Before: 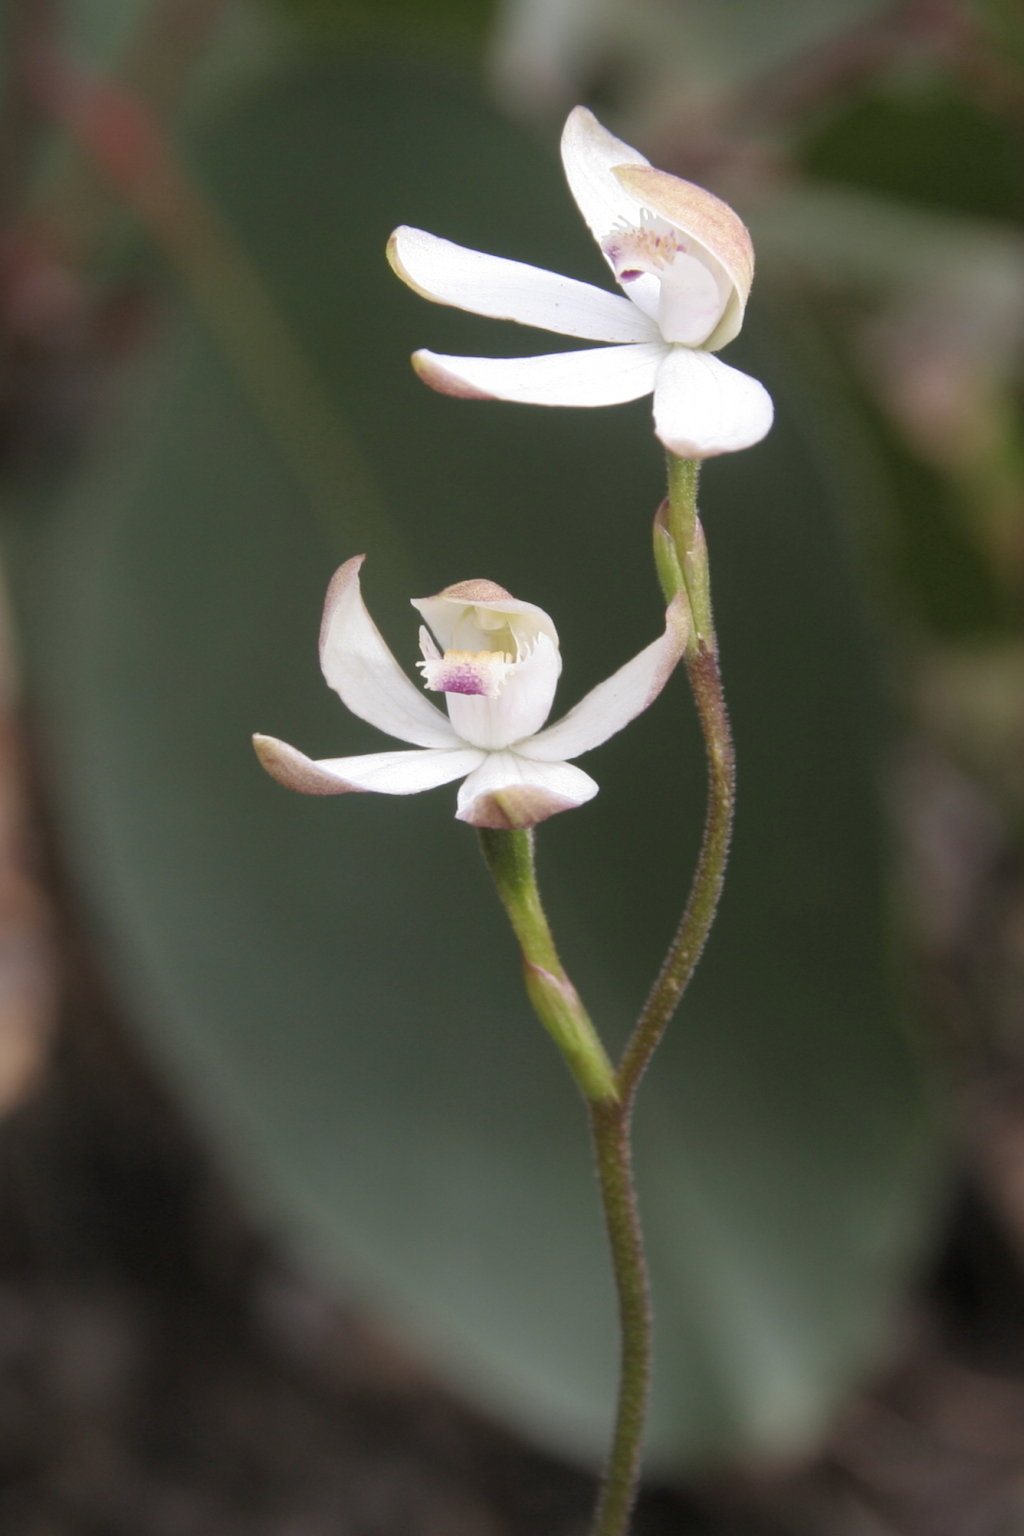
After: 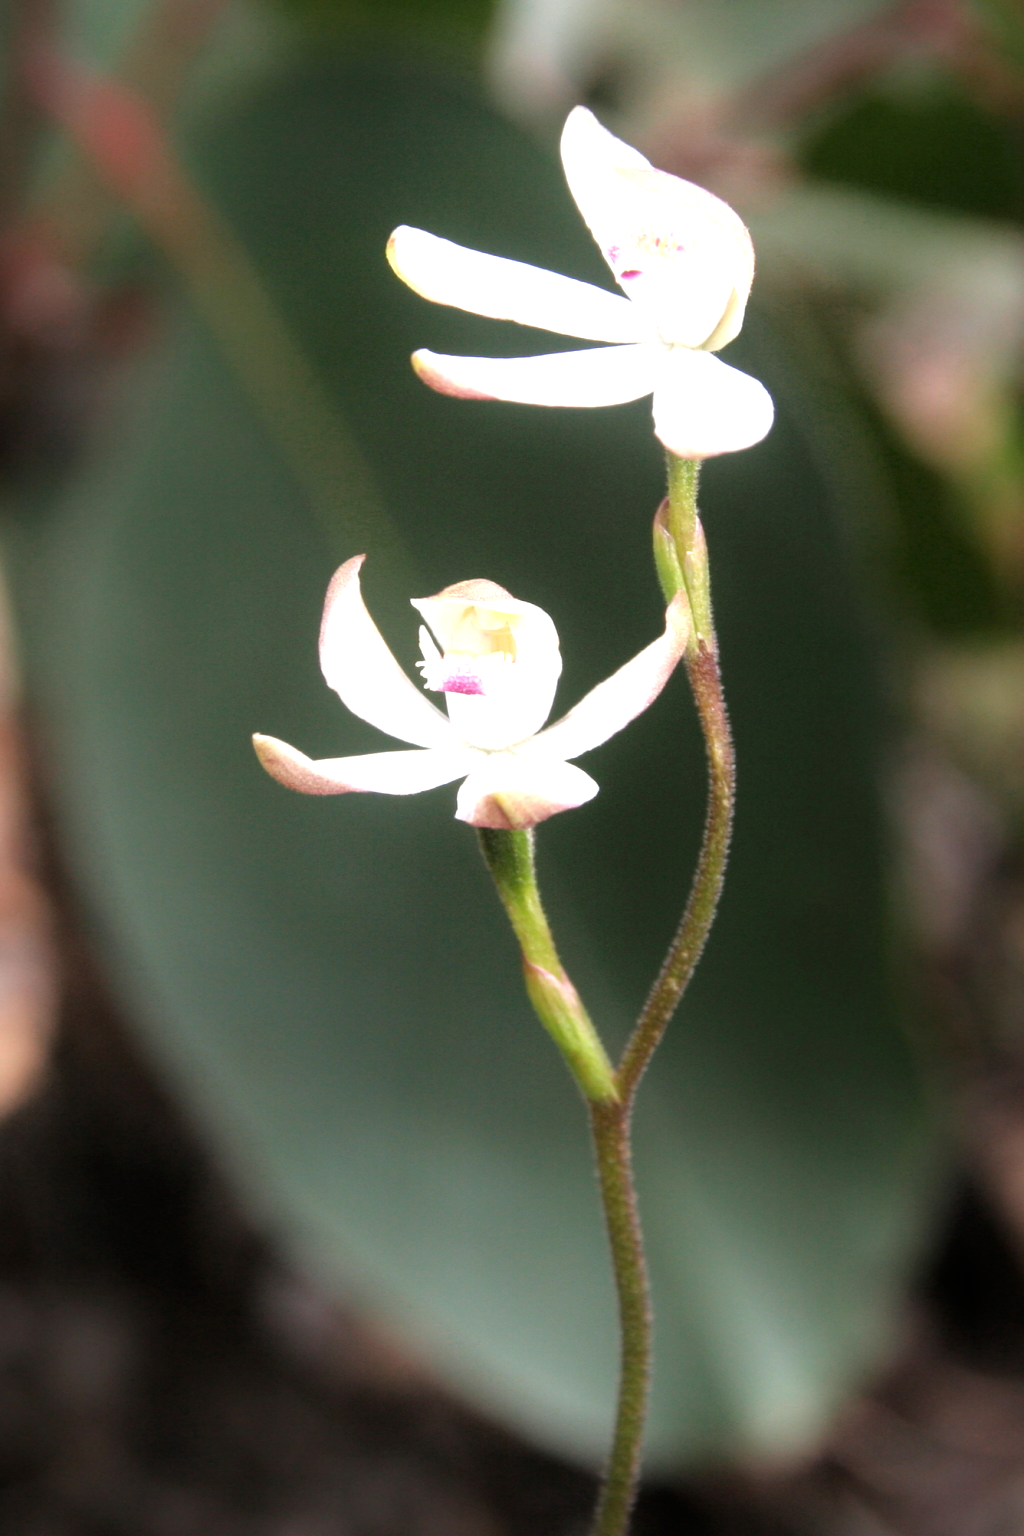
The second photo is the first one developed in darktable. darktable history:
tone equalizer: -8 EV -1.12 EV, -7 EV -1.05 EV, -6 EV -0.827 EV, -5 EV -0.541 EV, -3 EV 0.603 EV, -2 EV 0.876 EV, -1 EV 0.998 EV, +0 EV 1.05 EV
